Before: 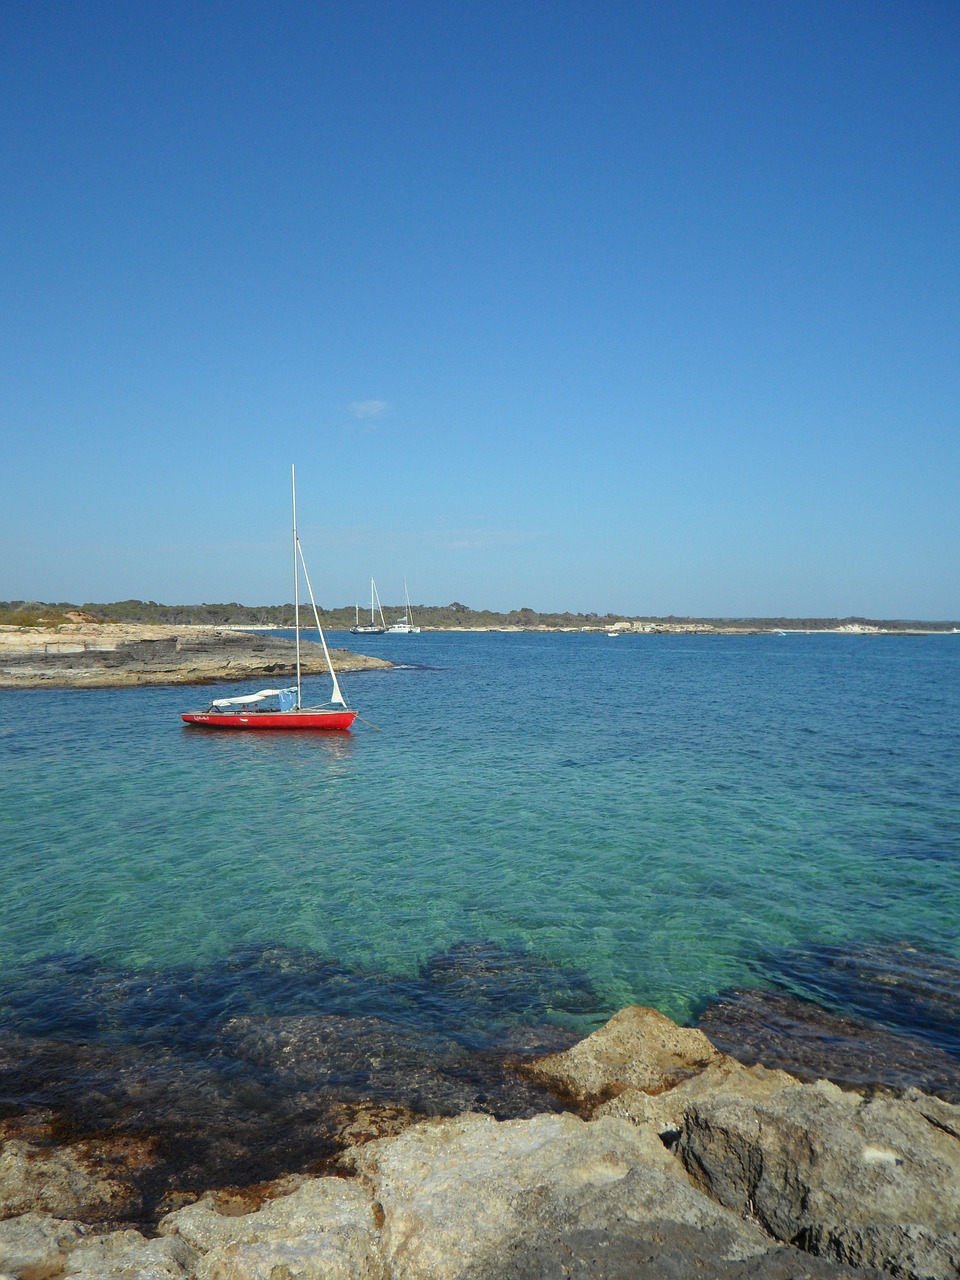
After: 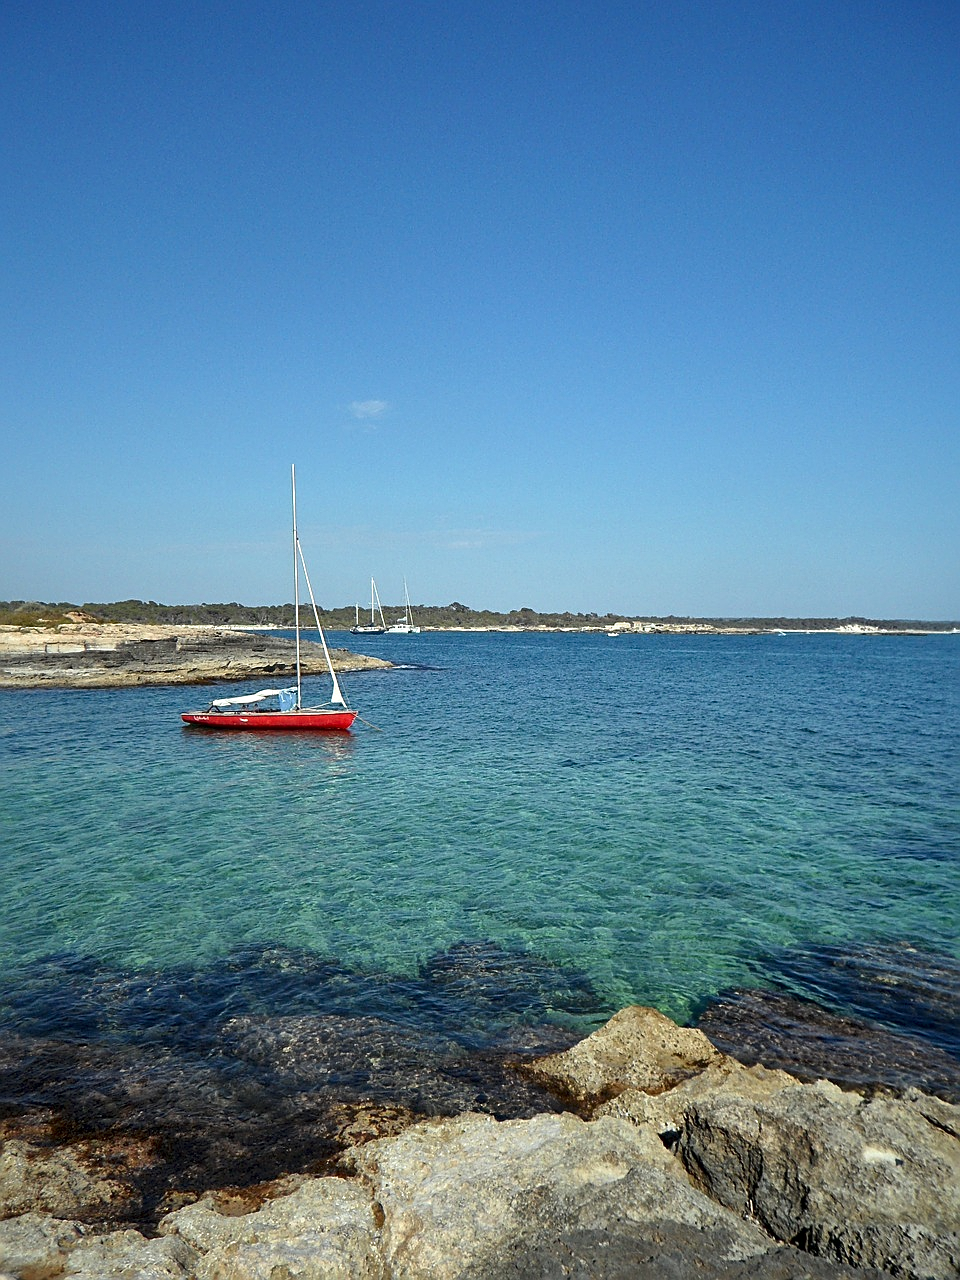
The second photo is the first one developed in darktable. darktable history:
local contrast: mode bilateral grid, contrast 24, coarseness 47, detail 151%, midtone range 0.2
sharpen: on, module defaults
